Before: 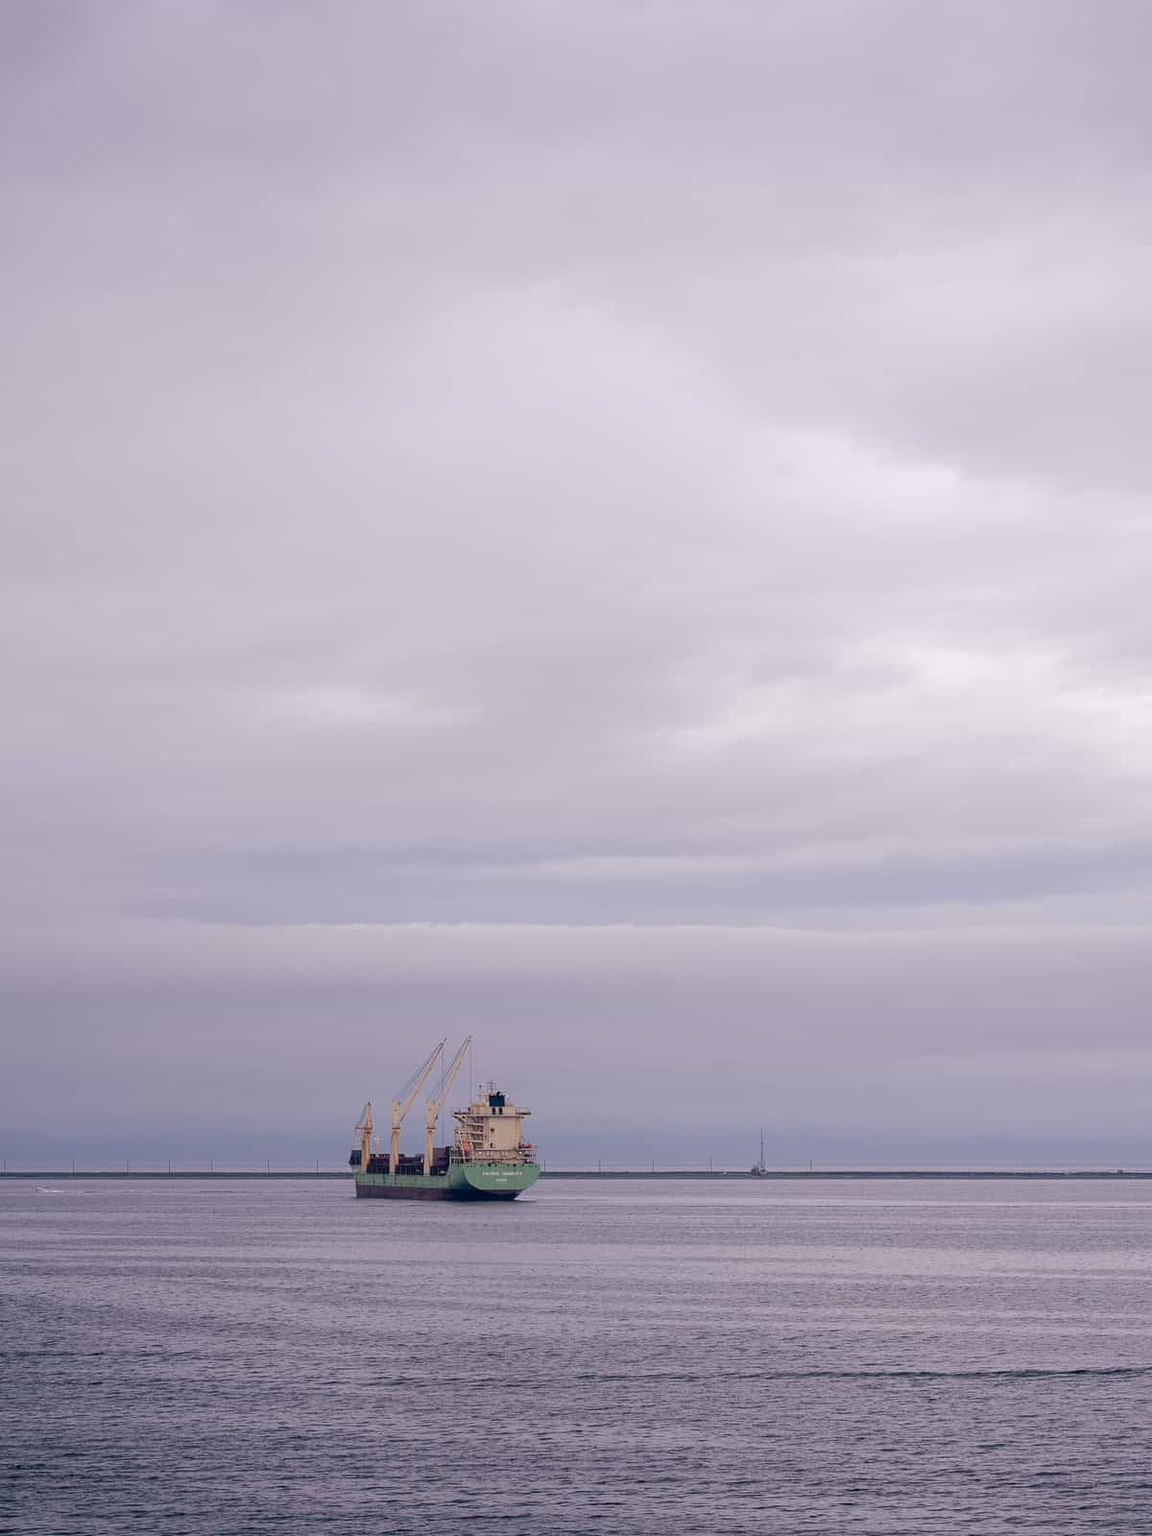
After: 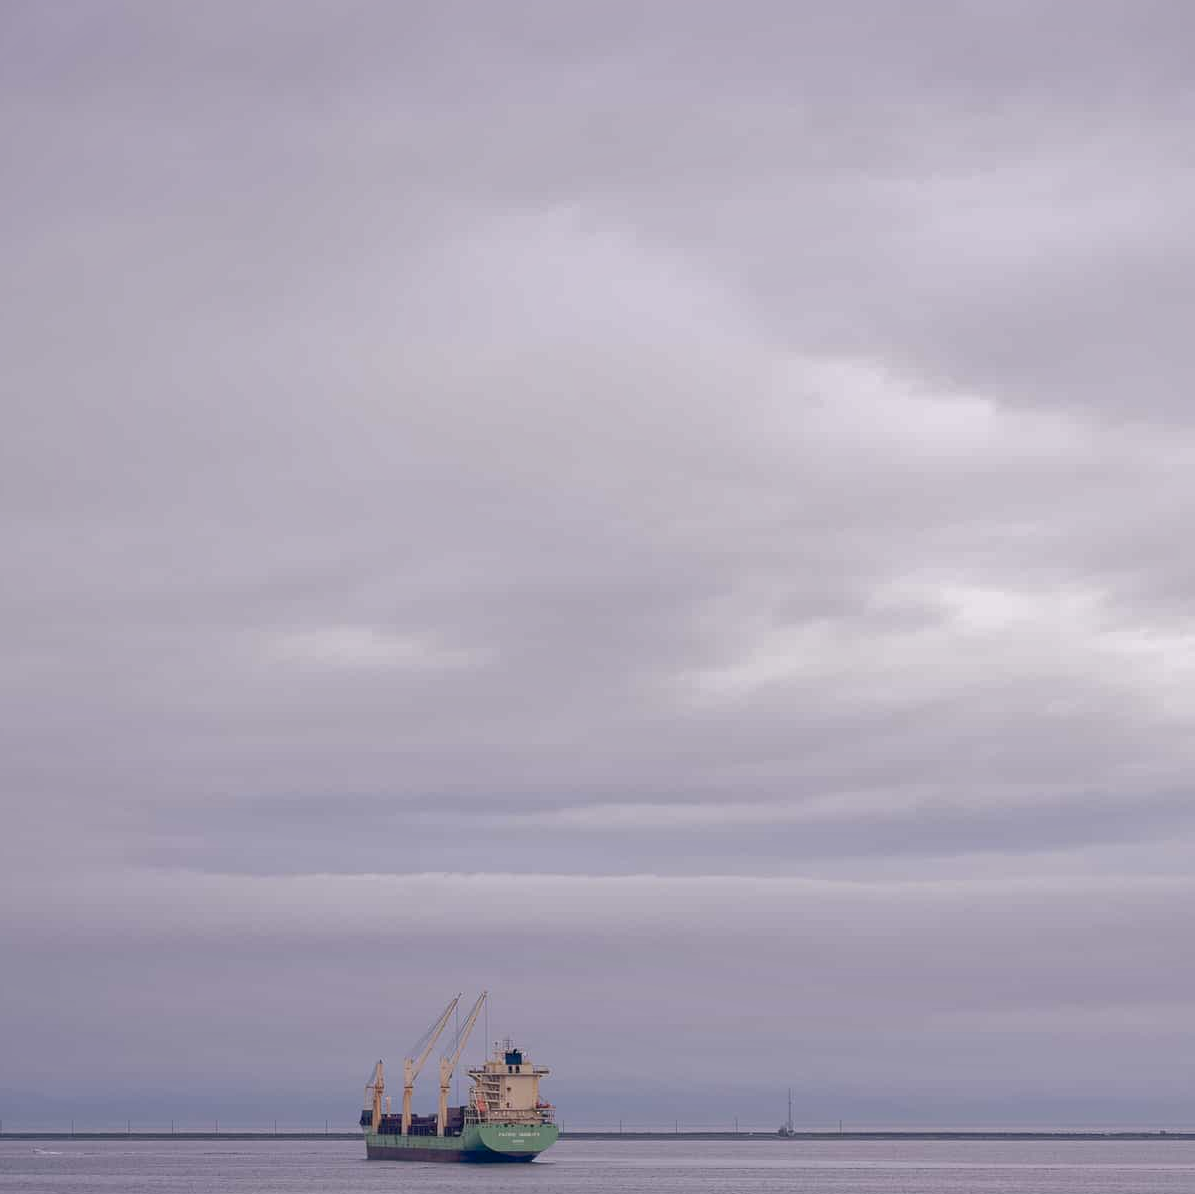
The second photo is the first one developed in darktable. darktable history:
crop: left 0.358%, top 5.505%, bottom 19.857%
shadows and highlights: on, module defaults
